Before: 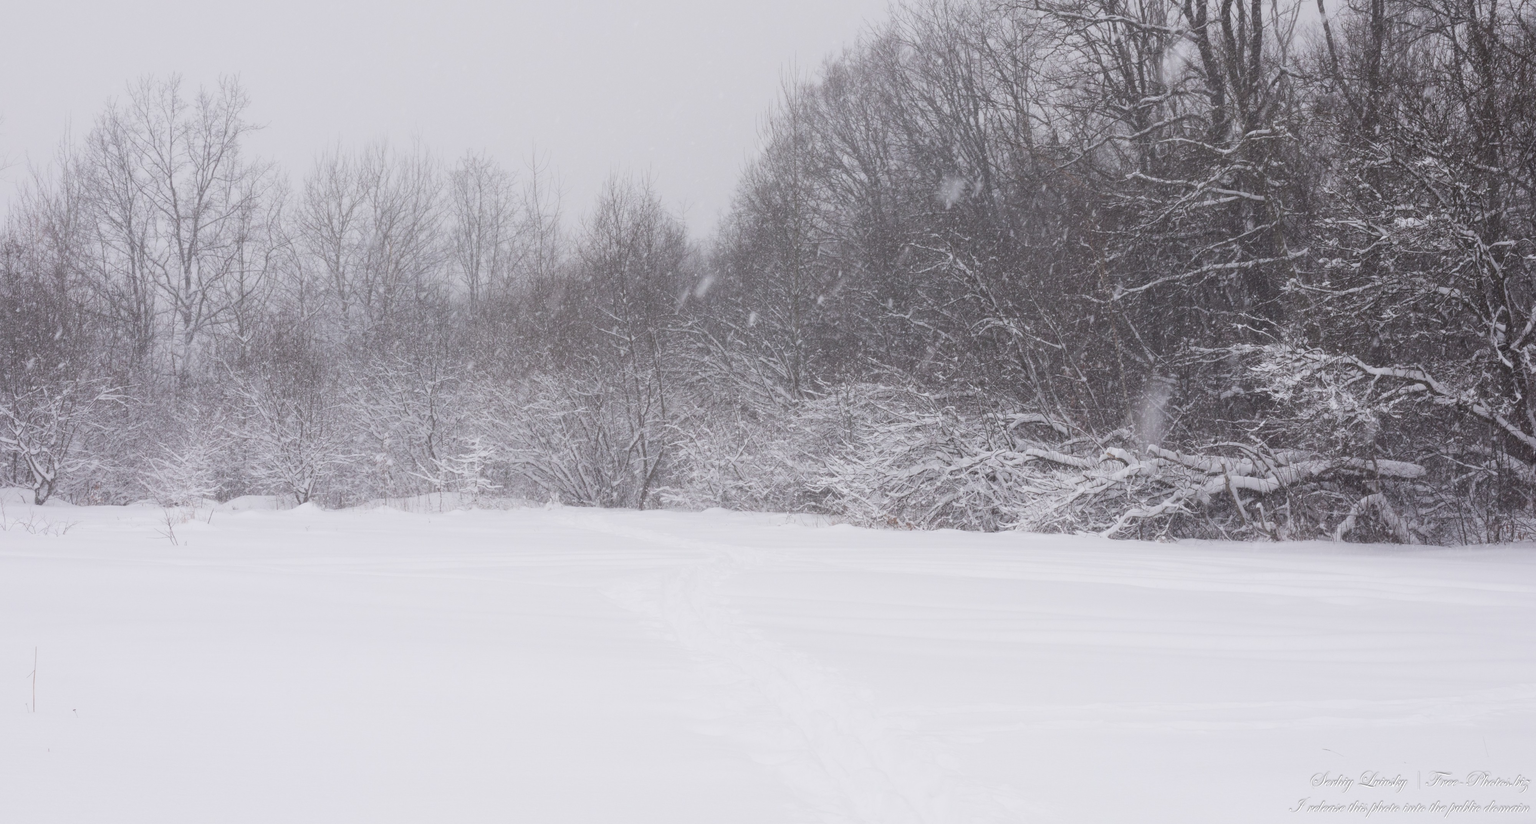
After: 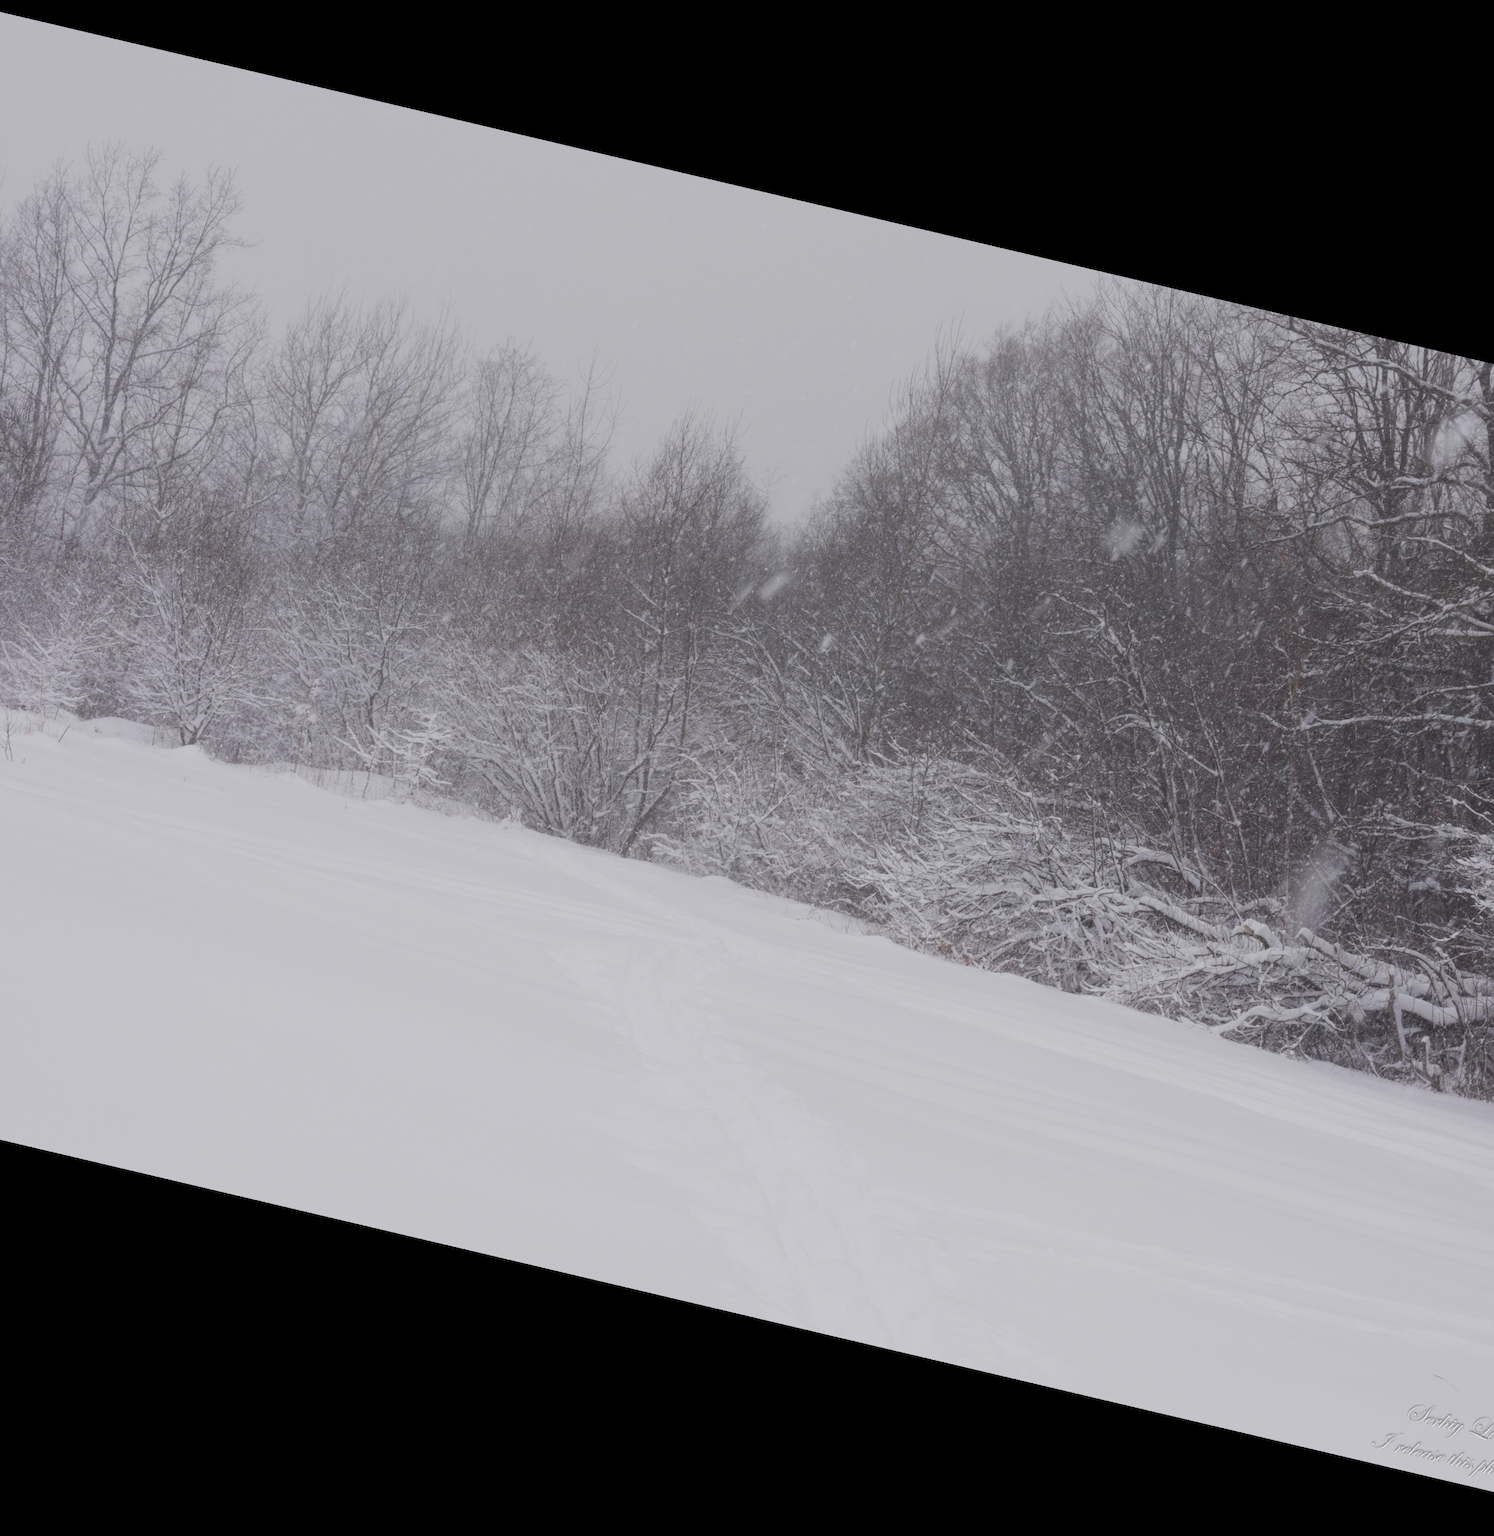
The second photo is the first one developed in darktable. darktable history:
crop and rotate: left 13.537%, right 19.796%
shadows and highlights: shadows 25, highlights -25
rotate and perspective: rotation 13.27°, automatic cropping off
exposure: exposure -0.36 EV, compensate highlight preservation false
